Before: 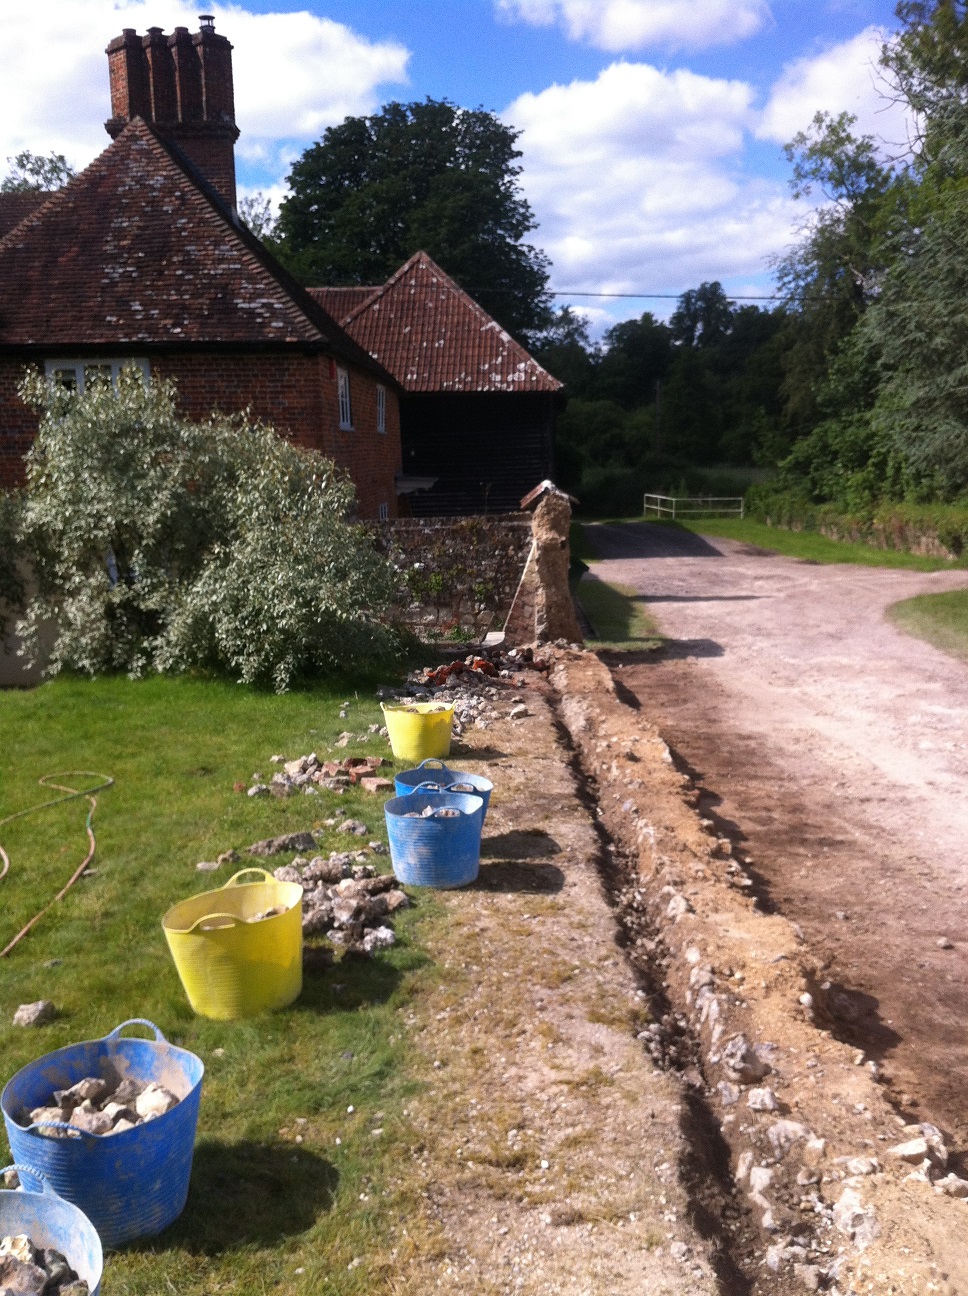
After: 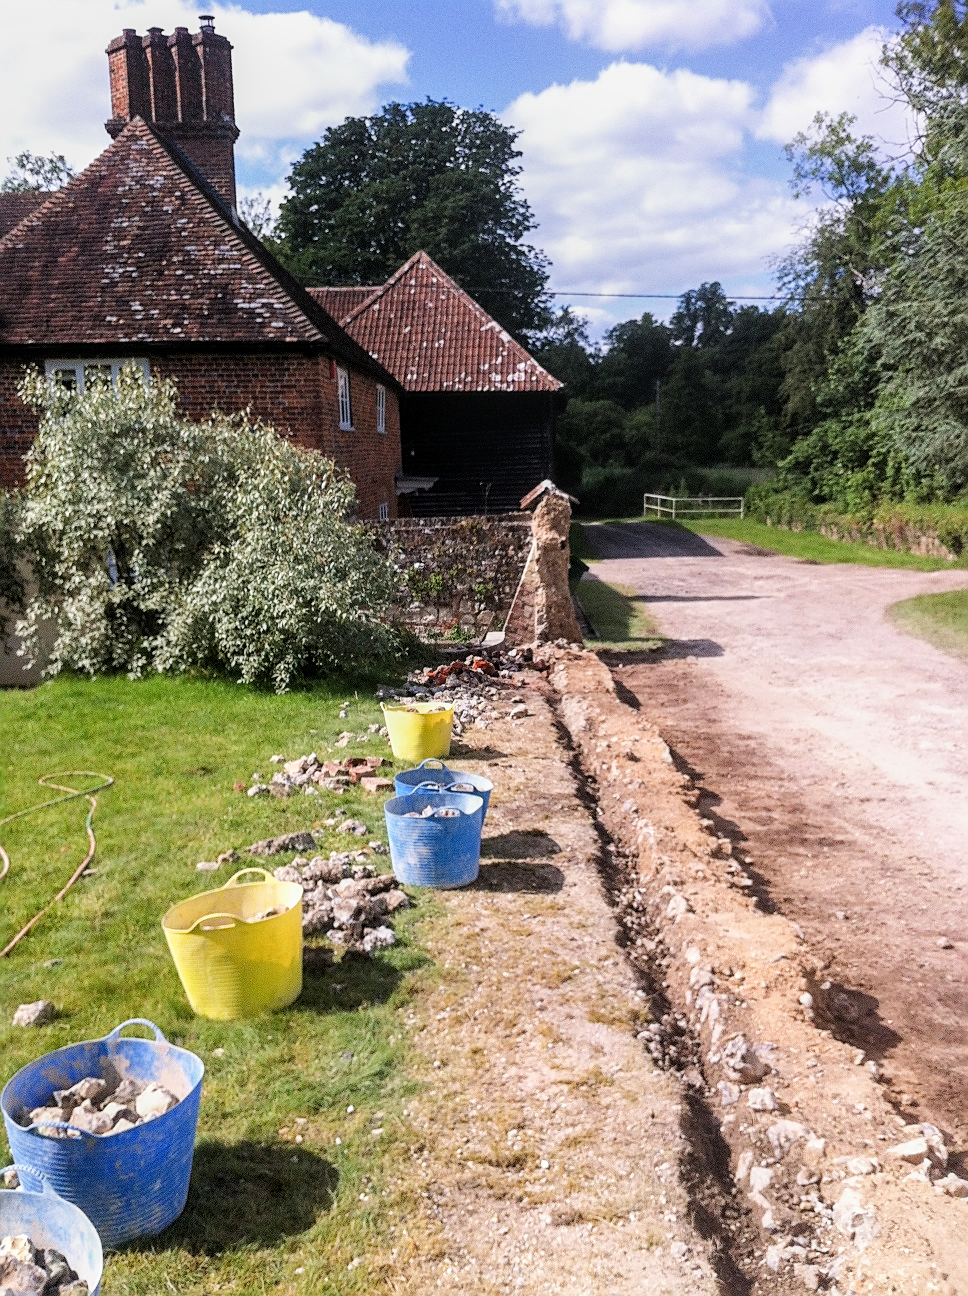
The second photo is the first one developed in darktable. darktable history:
exposure: black level correction 0, exposure 1.104 EV, compensate exposure bias true, compensate highlight preservation false
local contrast: on, module defaults
filmic rgb: black relative exposure -7.65 EV, white relative exposure 4.56 EV, hardness 3.61
sharpen: radius 1.965
